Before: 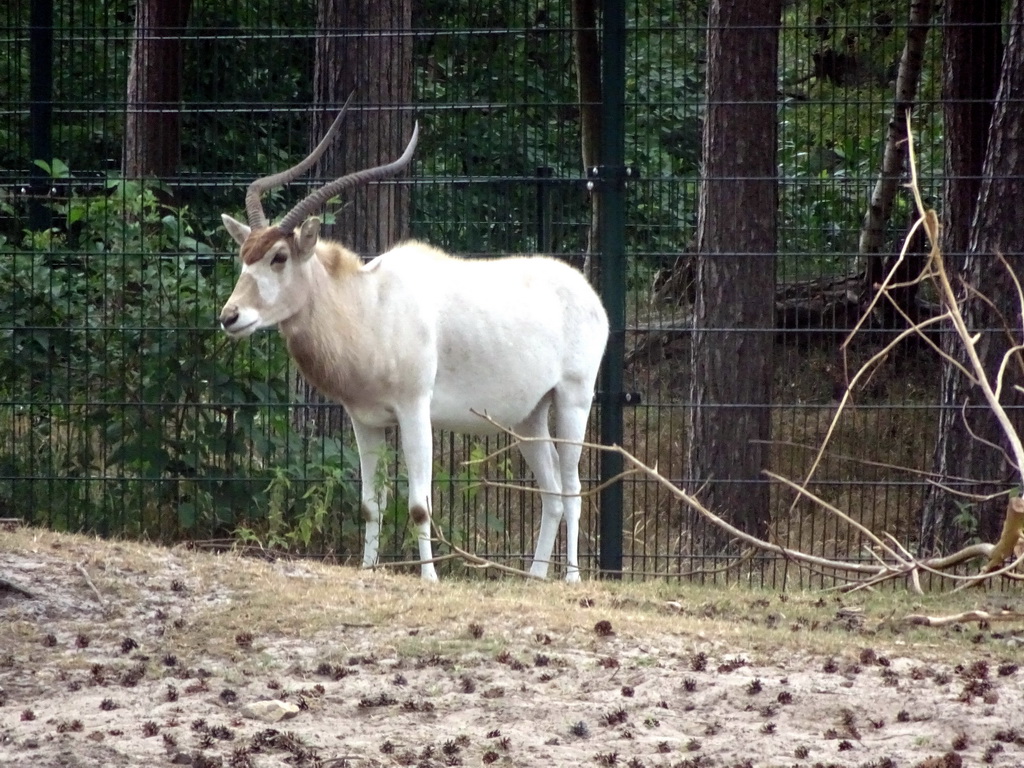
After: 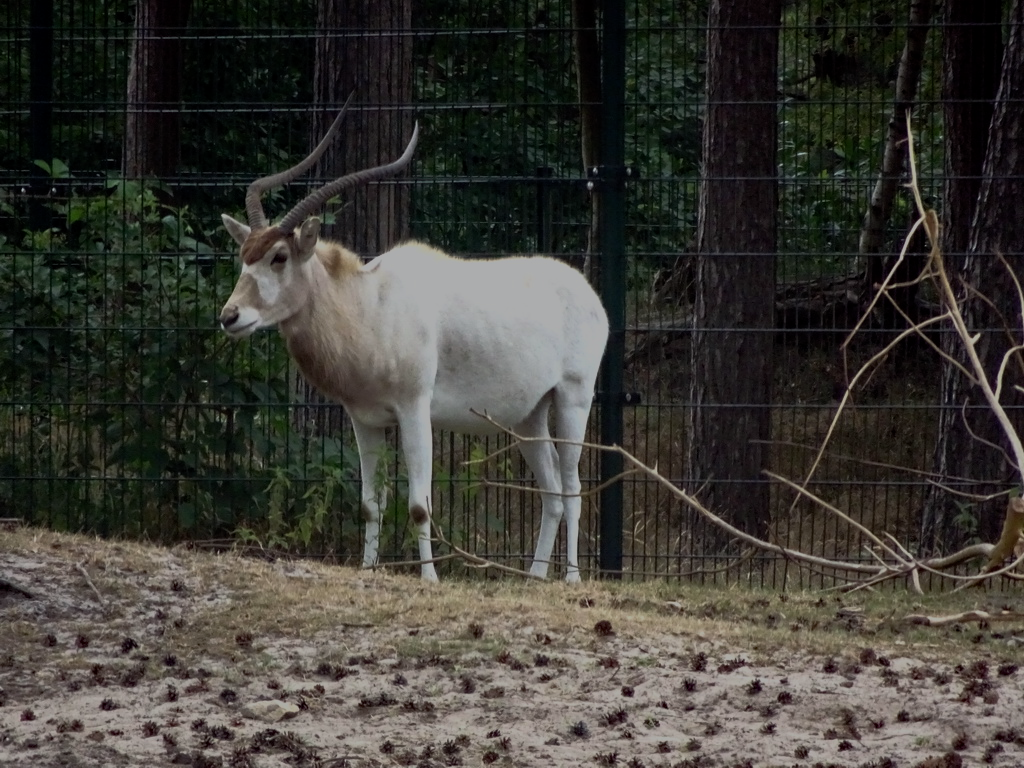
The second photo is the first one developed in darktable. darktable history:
tone equalizer: -8 EV -1.97 EV, -7 EV -1.98 EV, -6 EV -1.99 EV, -5 EV -1.98 EV, -4 EV -1.98 EV, -3 EV -1.97 EV, -2 EV -1.98 EV, -1 EV -1.63 EV, +0 EV -1.99 EV, edges refinement/feathering 500, mask exposure compensation -1.57 EV, preserve details no
haze removal: compatibility mode true, adaptive false
exposure: black level correction 0.001, exposure 0.499 EV, compensate highlight preservation false
